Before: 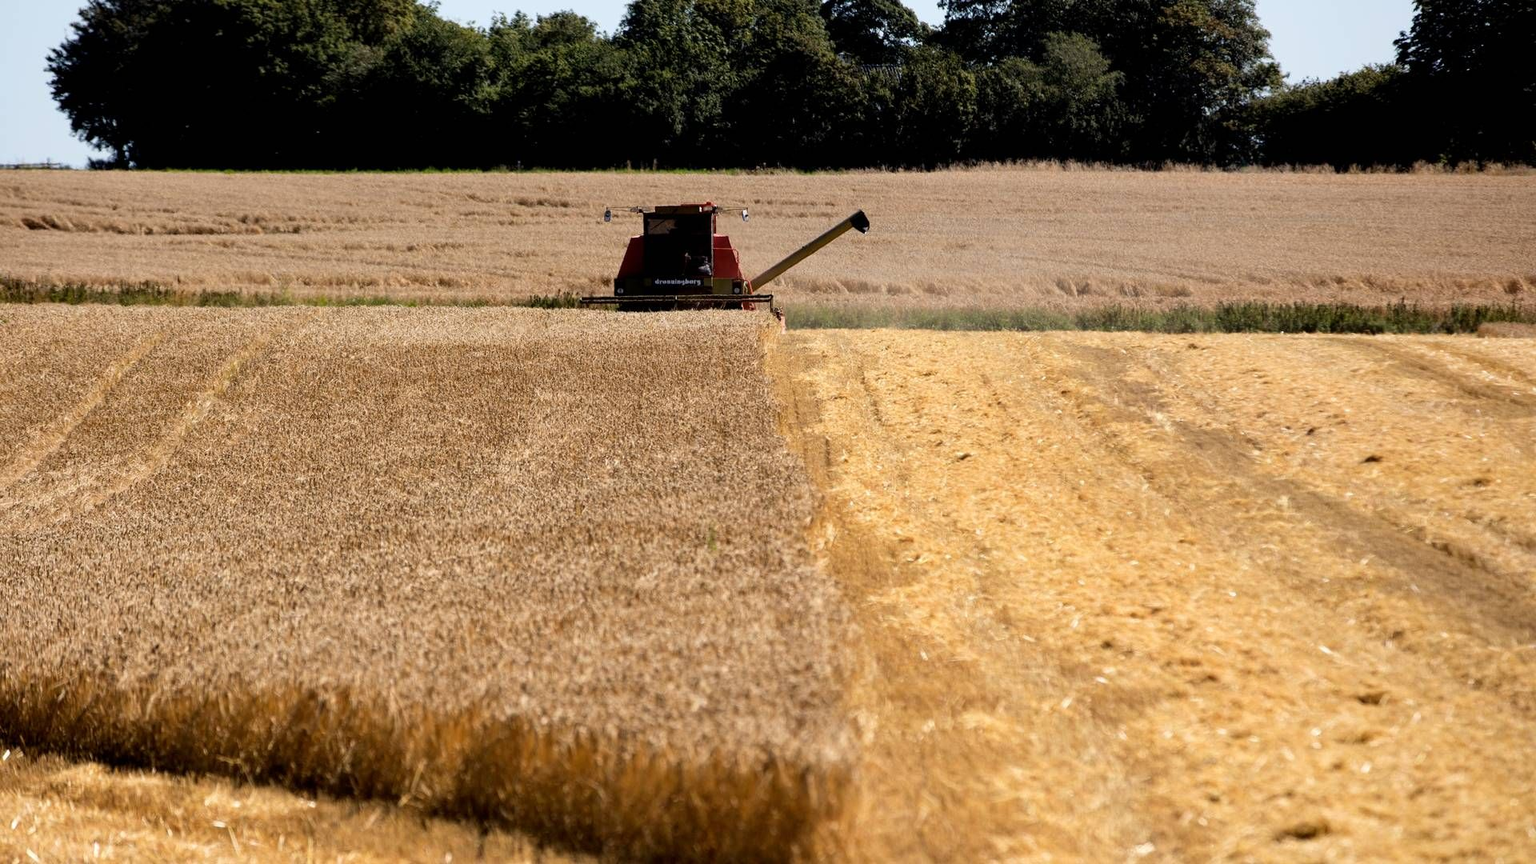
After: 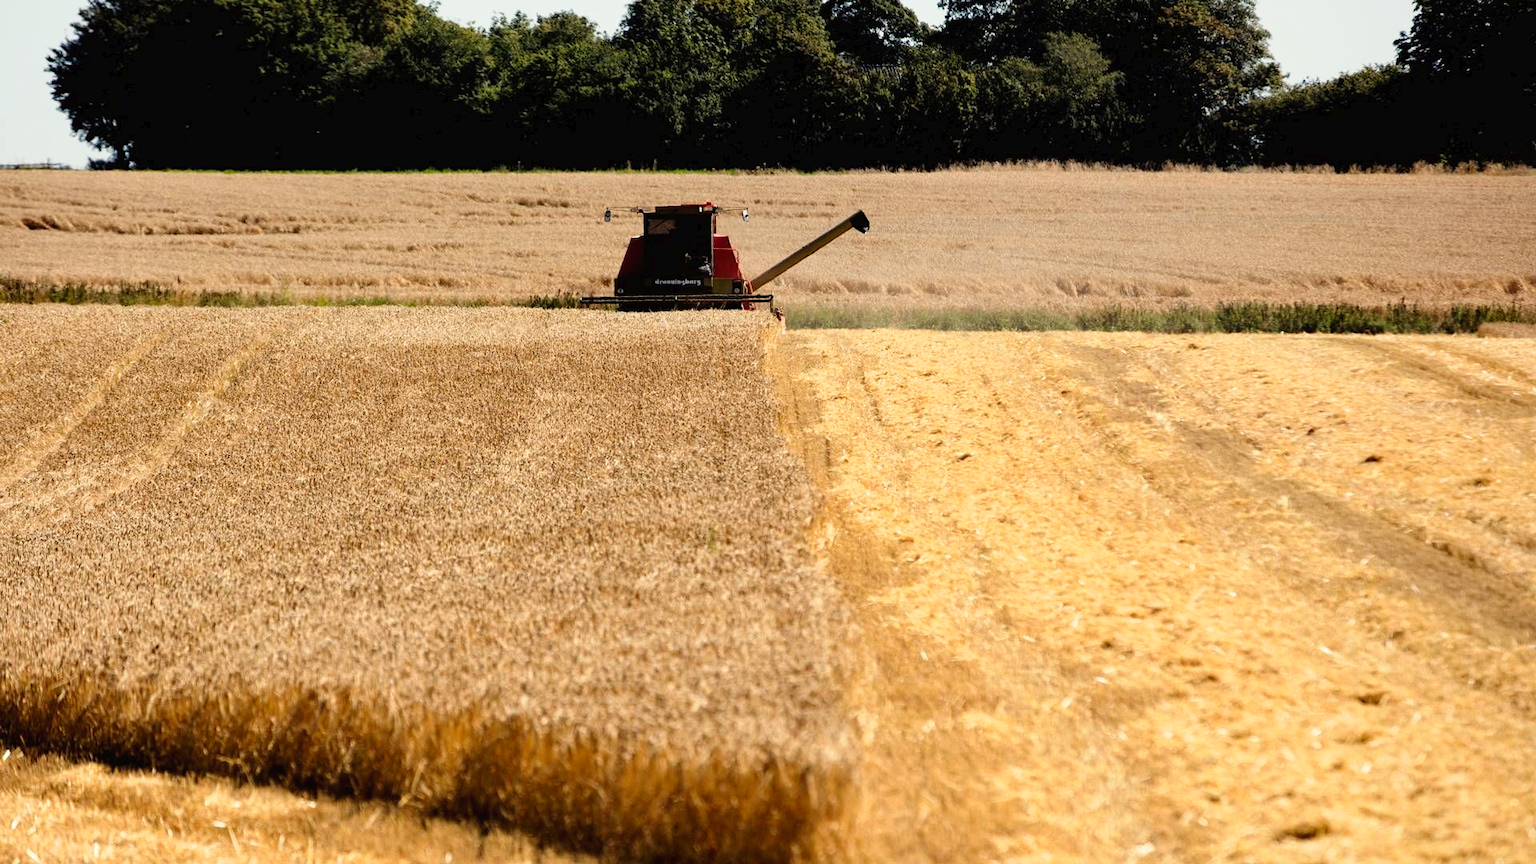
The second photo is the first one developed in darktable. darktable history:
white balance: red 1.029, blue 0.92
tone curve: curves: ch0 [(0, 0) (0.003, 0.019) (0.011, 0.019) (0.025, 0.026) (0.044, 0.043) (0.069, 0.066) (0.1, 0.095) (0.136, 0.133) (0.177, 0.181) (0.224, 0.233) (0.277, 0.302) (0.335, 0.375) (0.399, 0.452) (0.468, 0.532) (0.543, 0.609) (0.623, 0.695) (0.709, 0.775) (0.801, 0.865) (0.898, 0.932) (1, 1)], preserve colors none
